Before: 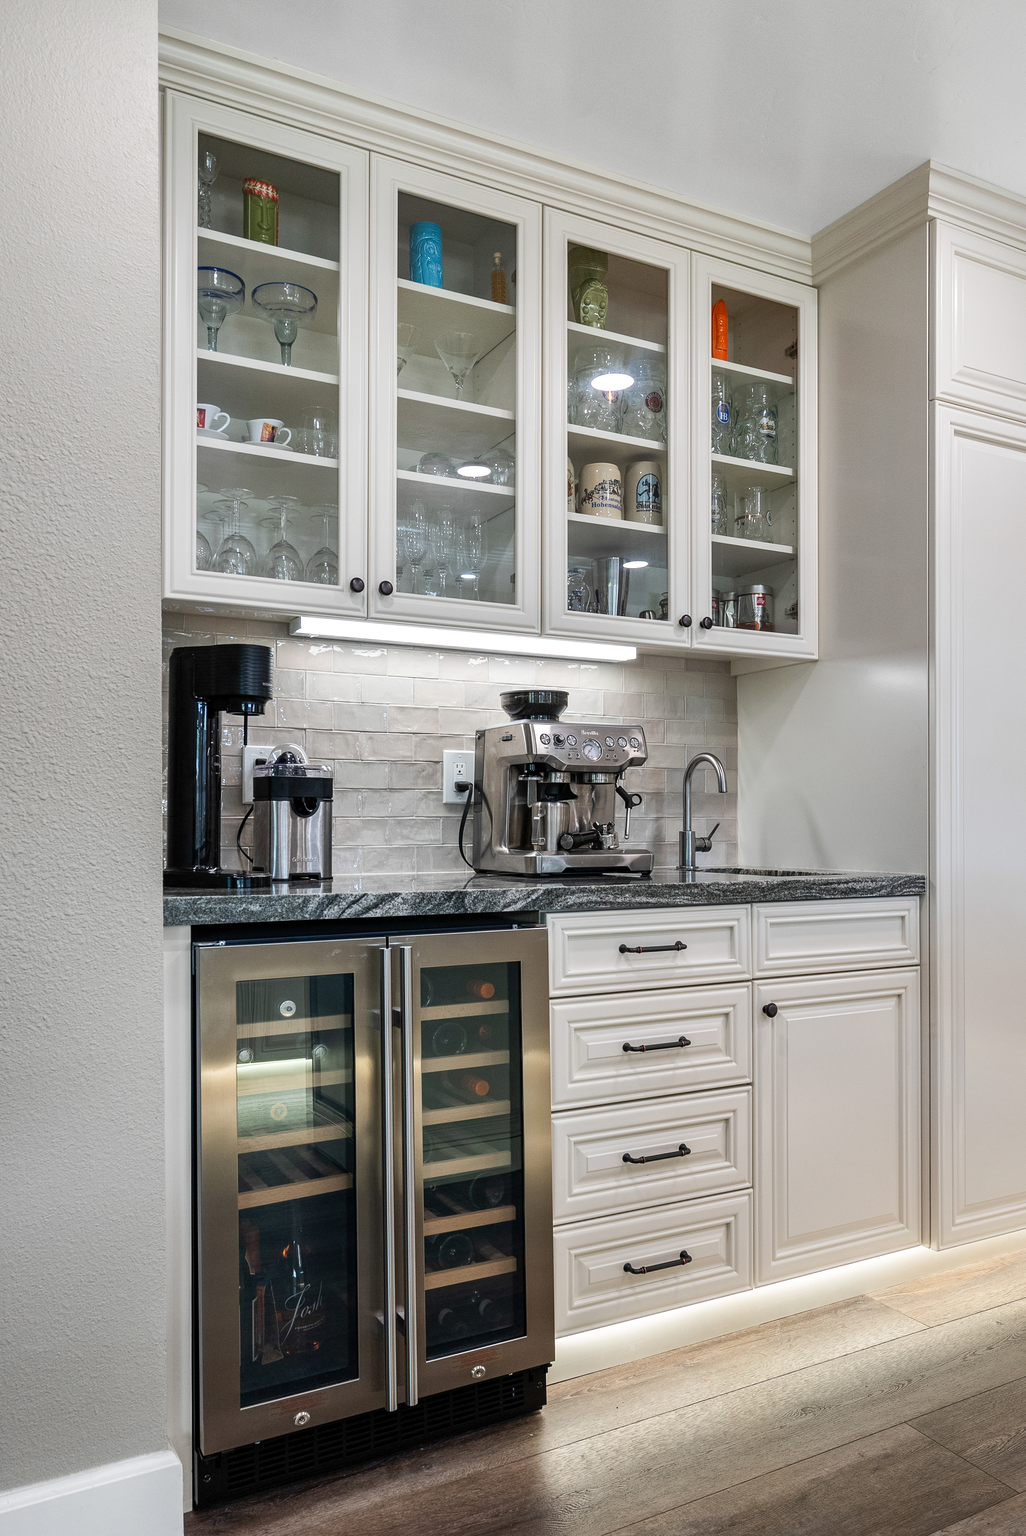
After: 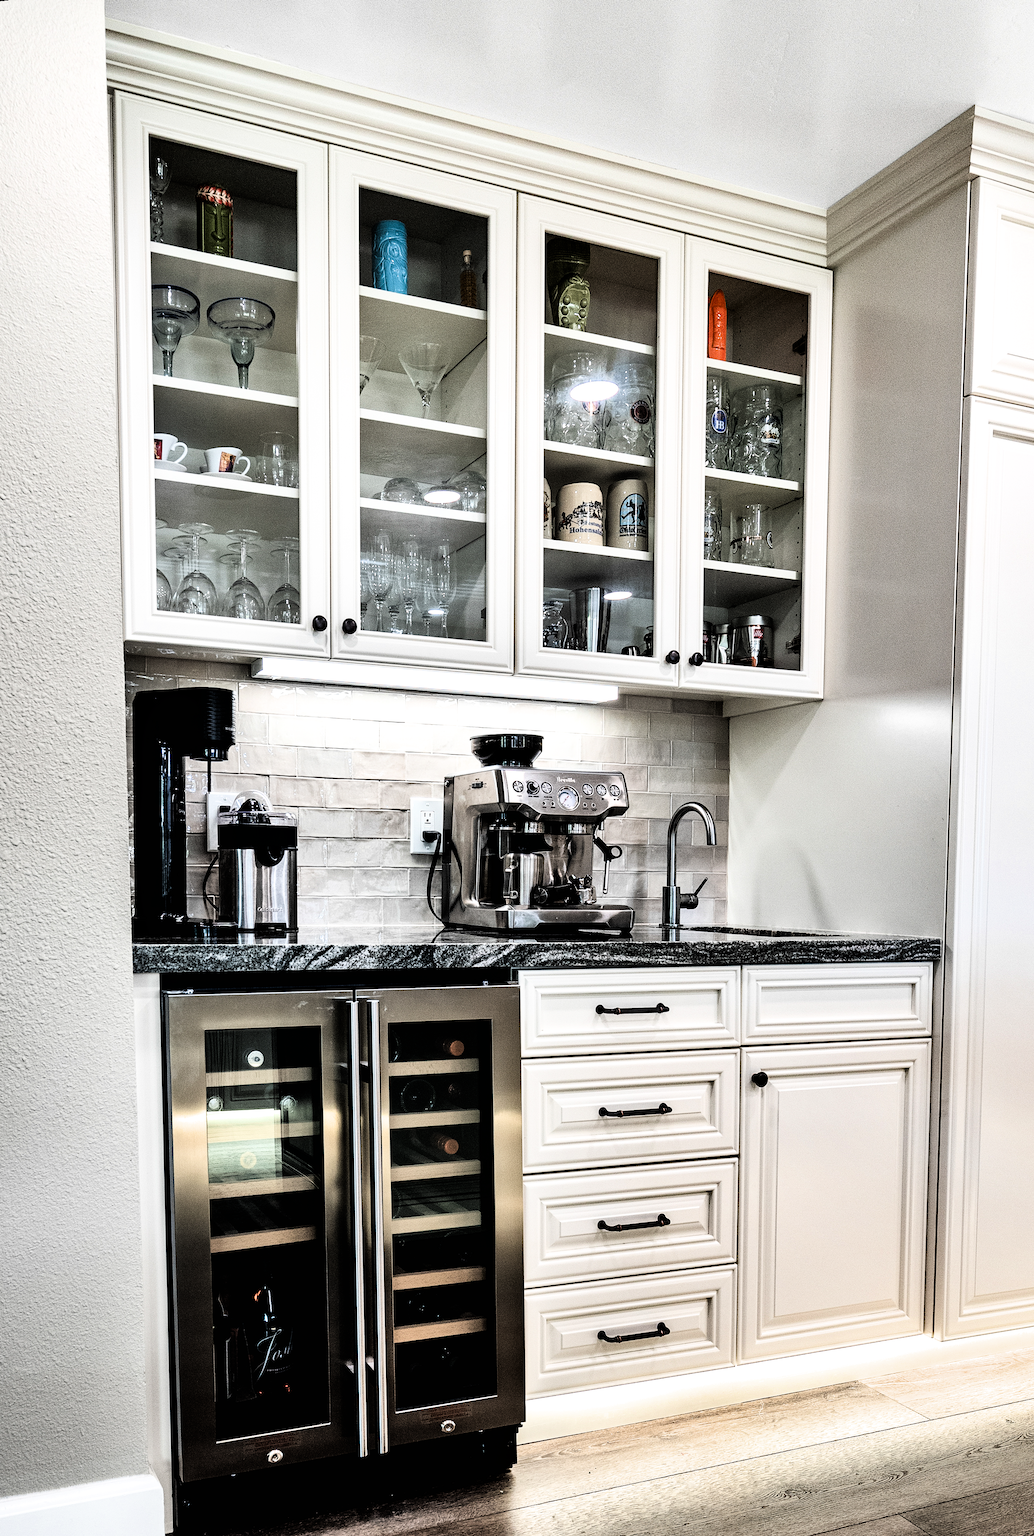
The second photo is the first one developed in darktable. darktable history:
tone equalizer: -8 EV -0.417 EV, -7 EV -0.389 EV, -6 EV -0.333 EV, -5 EV -0.222 EV, -3 EV 0.222 EV, -2 EV 0.333 EV, -1 EV 0.389 EV, +0 EV 0.417 EV, edges refinement/feathering 500, mask exposure compensation -1.57 EV, preserve details no
rotate and perspective: rotation 0.062°, lens shift (vertical) 0.115, lens shift (horizontal) -0.133, crop left 0.047, crop right 0.94, crop top 0.061, crop bottom 0.94
filmic rgb: black relative exposure -3.75 EV, white relative exposure 2.4 EV, dynamic range scaling -50%, hardness 3.42, latitude 30%, contrast 1.8
shadows and highlights: radius 133.83, soften with gaussian
